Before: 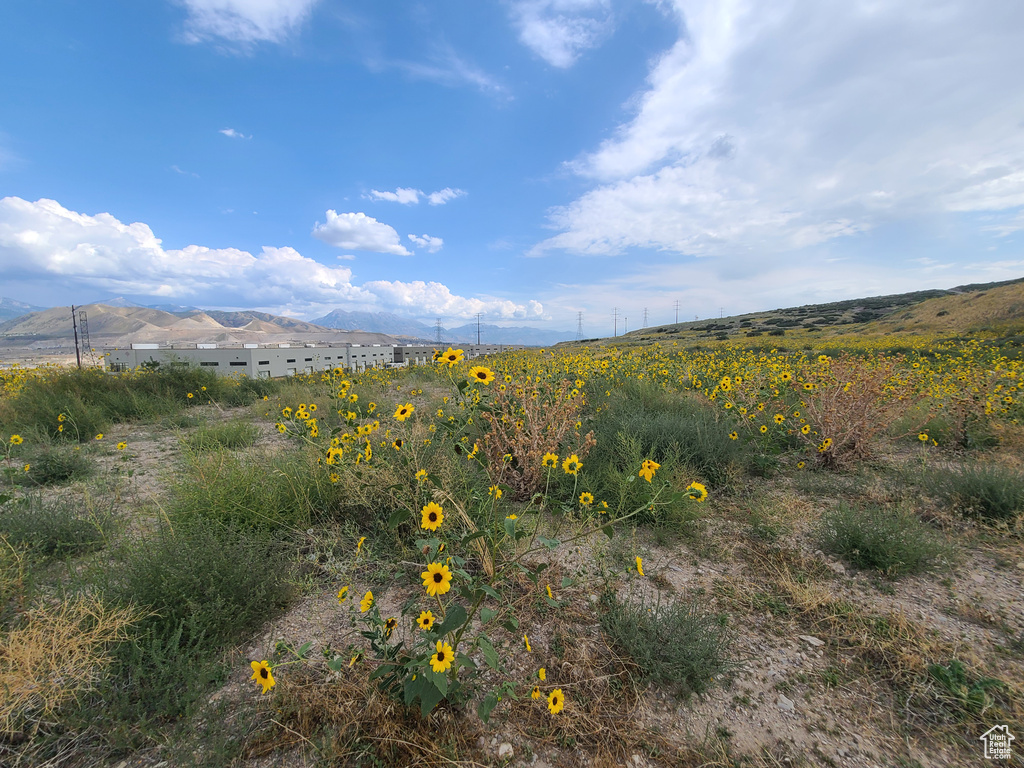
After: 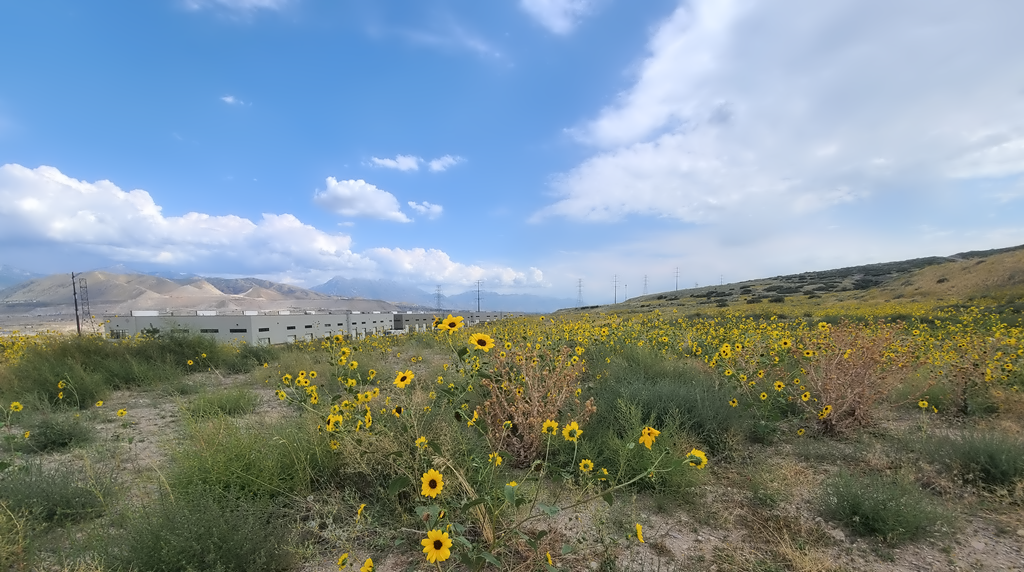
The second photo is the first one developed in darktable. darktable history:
crop: top 4.309%, bottom 21.135%
contrast equalizer: octaves 7, y [[0.5 ×6], [0.5 ×6], [0.5 ×6], [0, 0.033, 0.067, 0.1, 0.133, 0.167], [0, 0.05, 0.1, 0.15, 0.2, 0.25]]
